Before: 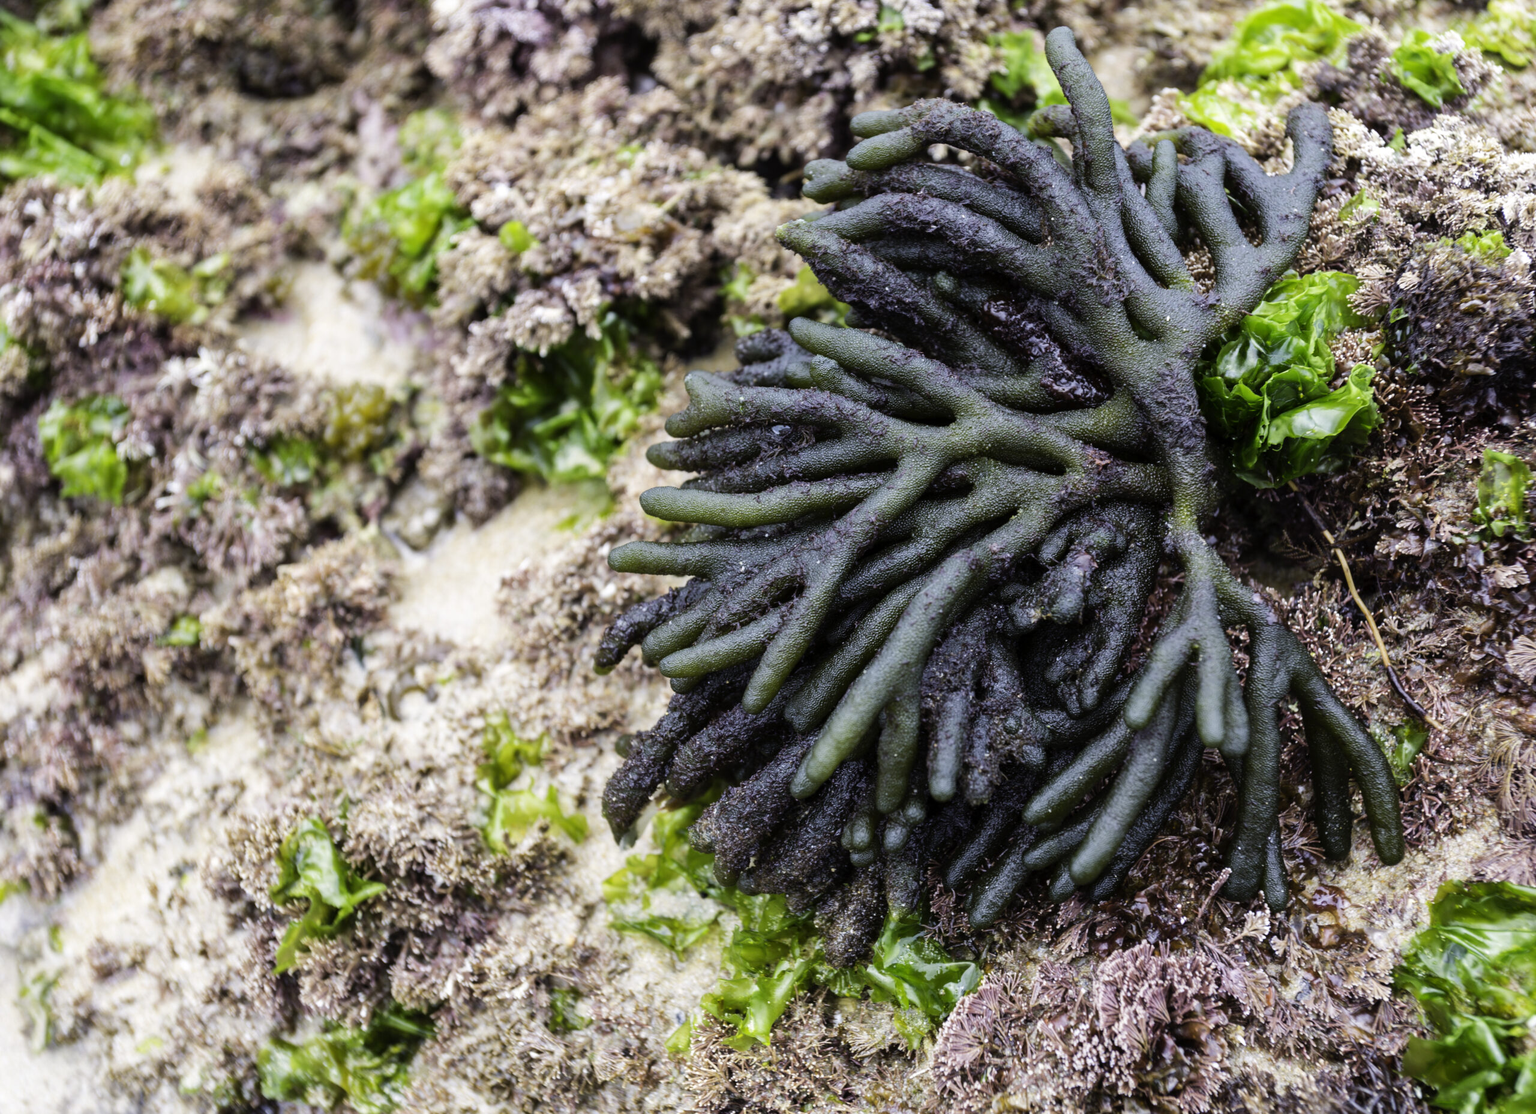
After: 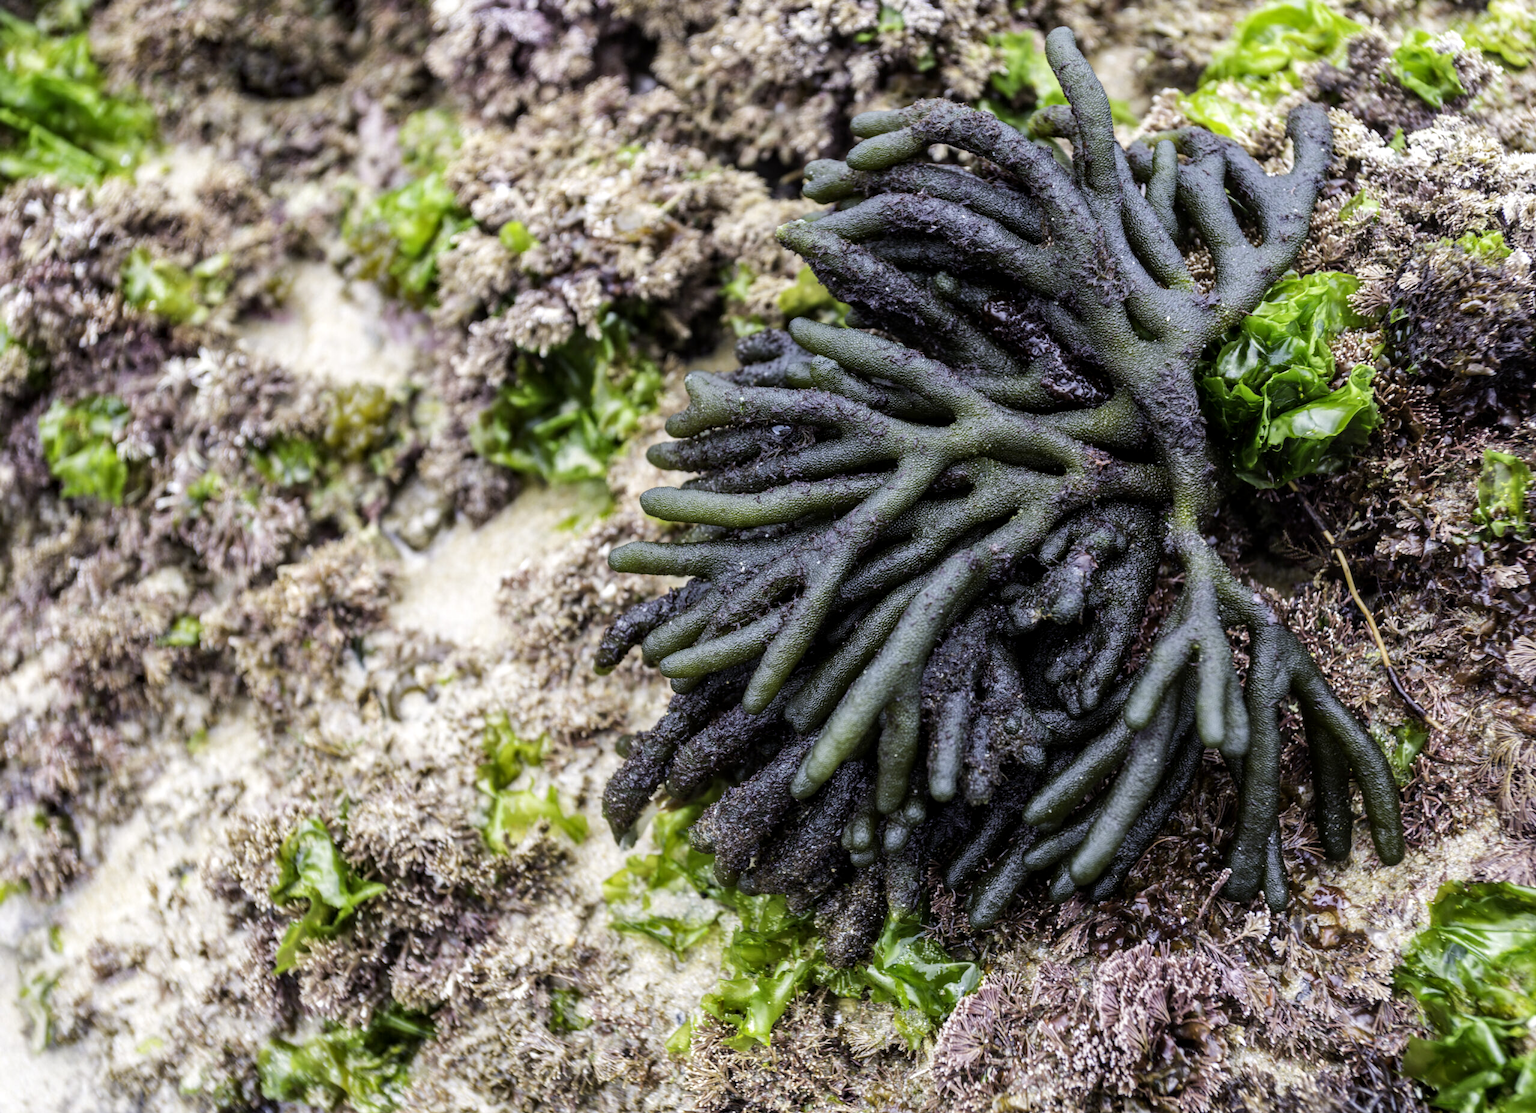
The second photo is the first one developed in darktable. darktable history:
crop: bottom 0.071%
local contrast: on, module defaults
